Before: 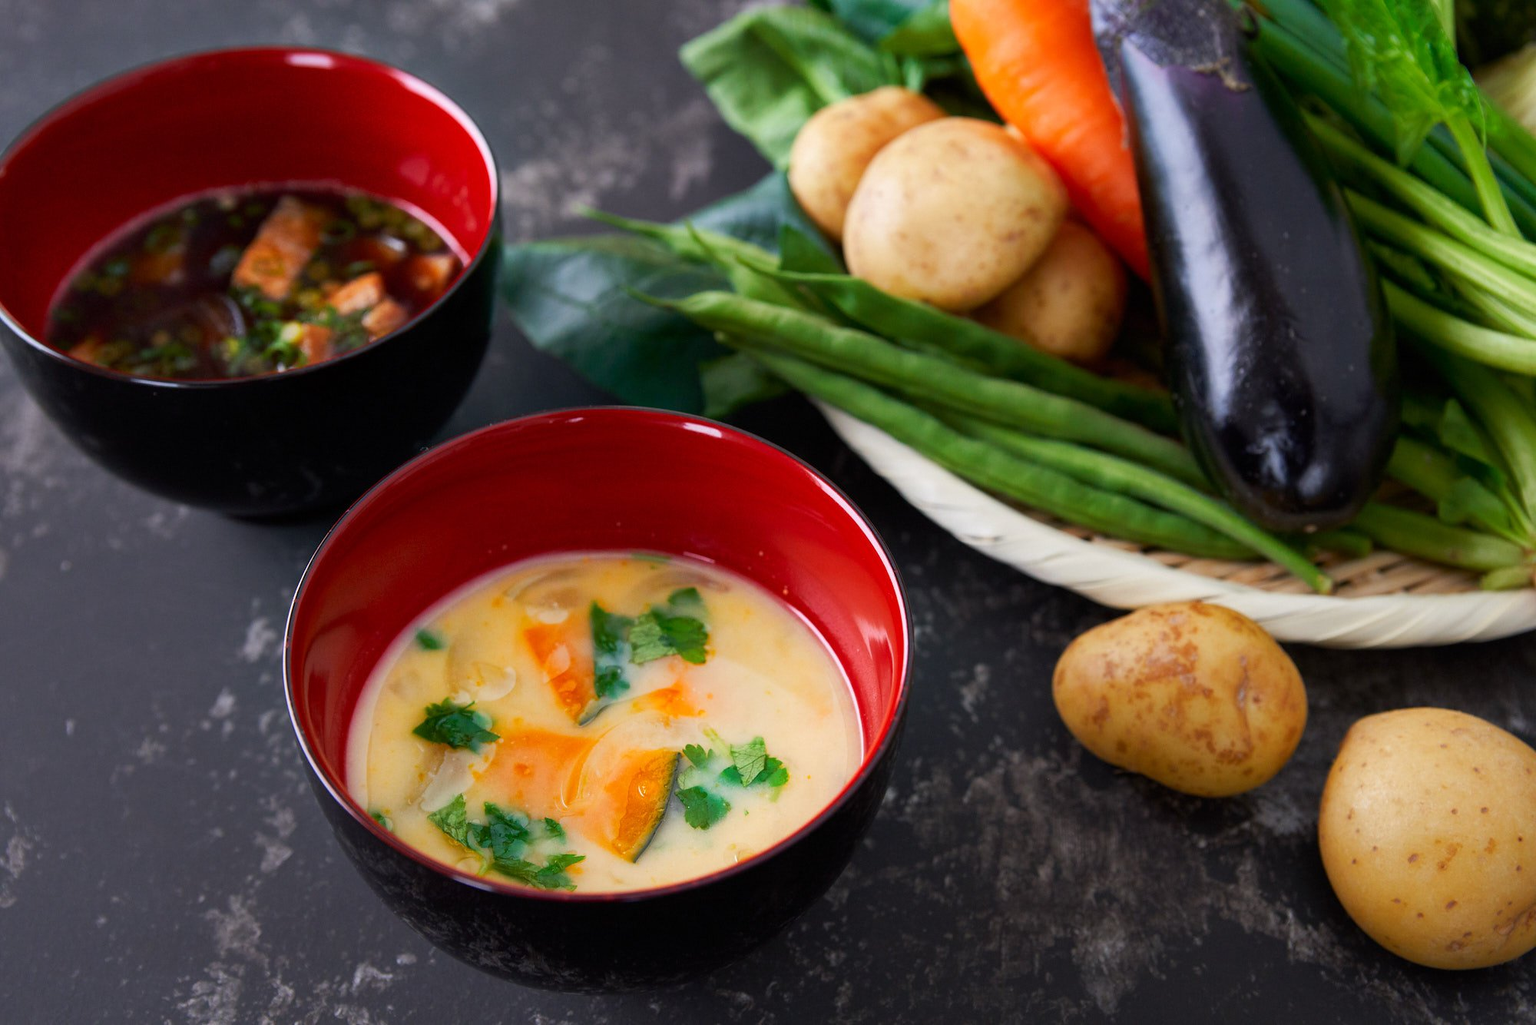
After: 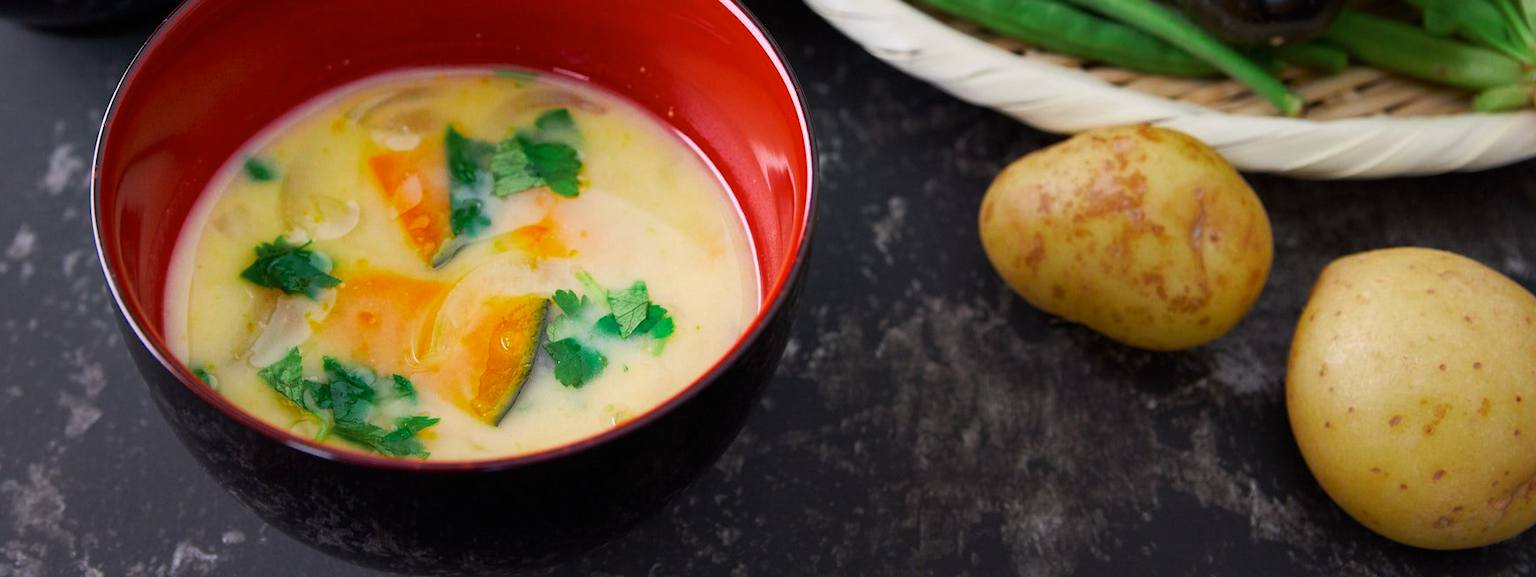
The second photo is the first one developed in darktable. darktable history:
color zones: curves: ch2 [(0, 0.5) (0.143, 0.517) (0.286, 0.571) (0.429, 0.522) (0.571, 0.5) (0.714, 0.5) (0.857, 0.5) (1, 0.5)]
crop and rotate: left 13.306%, top 48.129%, bottom 2.928%
